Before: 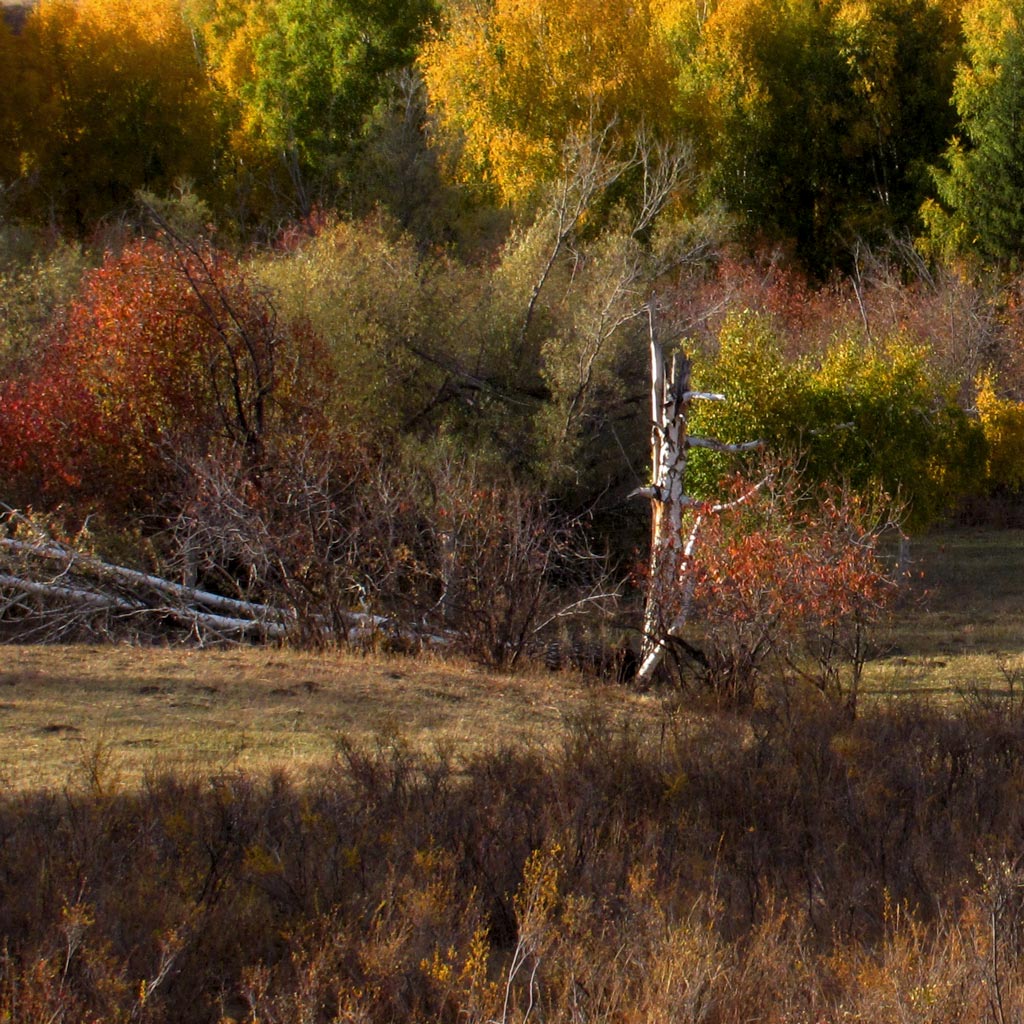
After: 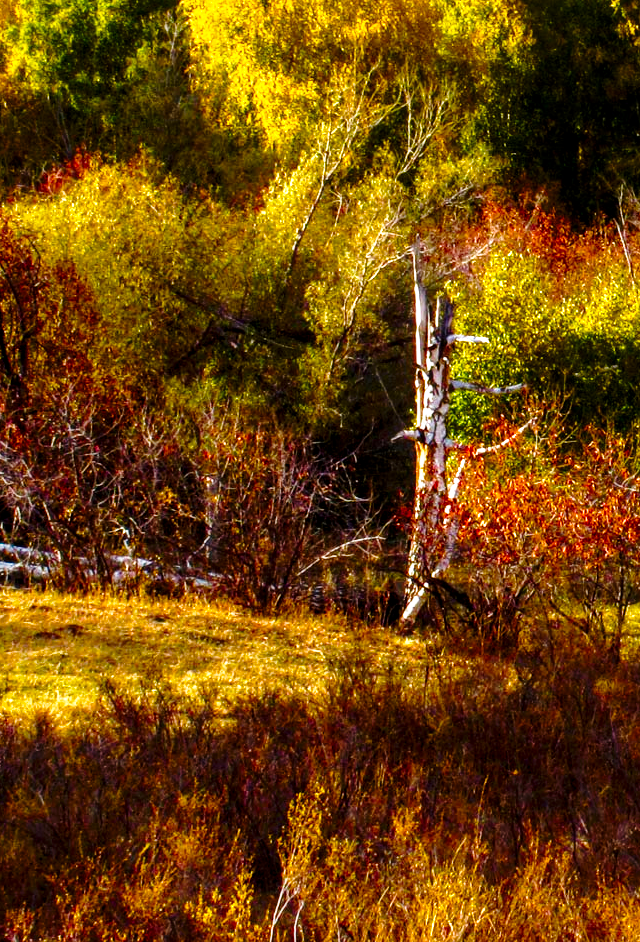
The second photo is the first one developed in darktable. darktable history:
contrast brightness saturation: brightness -0.096
color balance rgb: perceptual saturation grading › global saturation 54.788%, perceptual saturation grading › highlights -50.406%, perceptual saturation grading › mid-tones 39.296%, perceptual saturation grading › shadows 30.277%, perceptual brilliance grading › global brilliance 12.541%, perceptual brilliance grading › highlights 14.867%, global vibrance 26.066%, contrast 6.986%
base curve: curves: ch0 [(0, 0) (0.028, 0.03) (0.121, 0.232) (0.46, 0.748) (0.859, 0.968) (1, 1)], preserve colors none
local contrast: on, module defaults
crop and rotate: left 23.094%, top 5.643%, right 14.39%, bottom 2.317%
